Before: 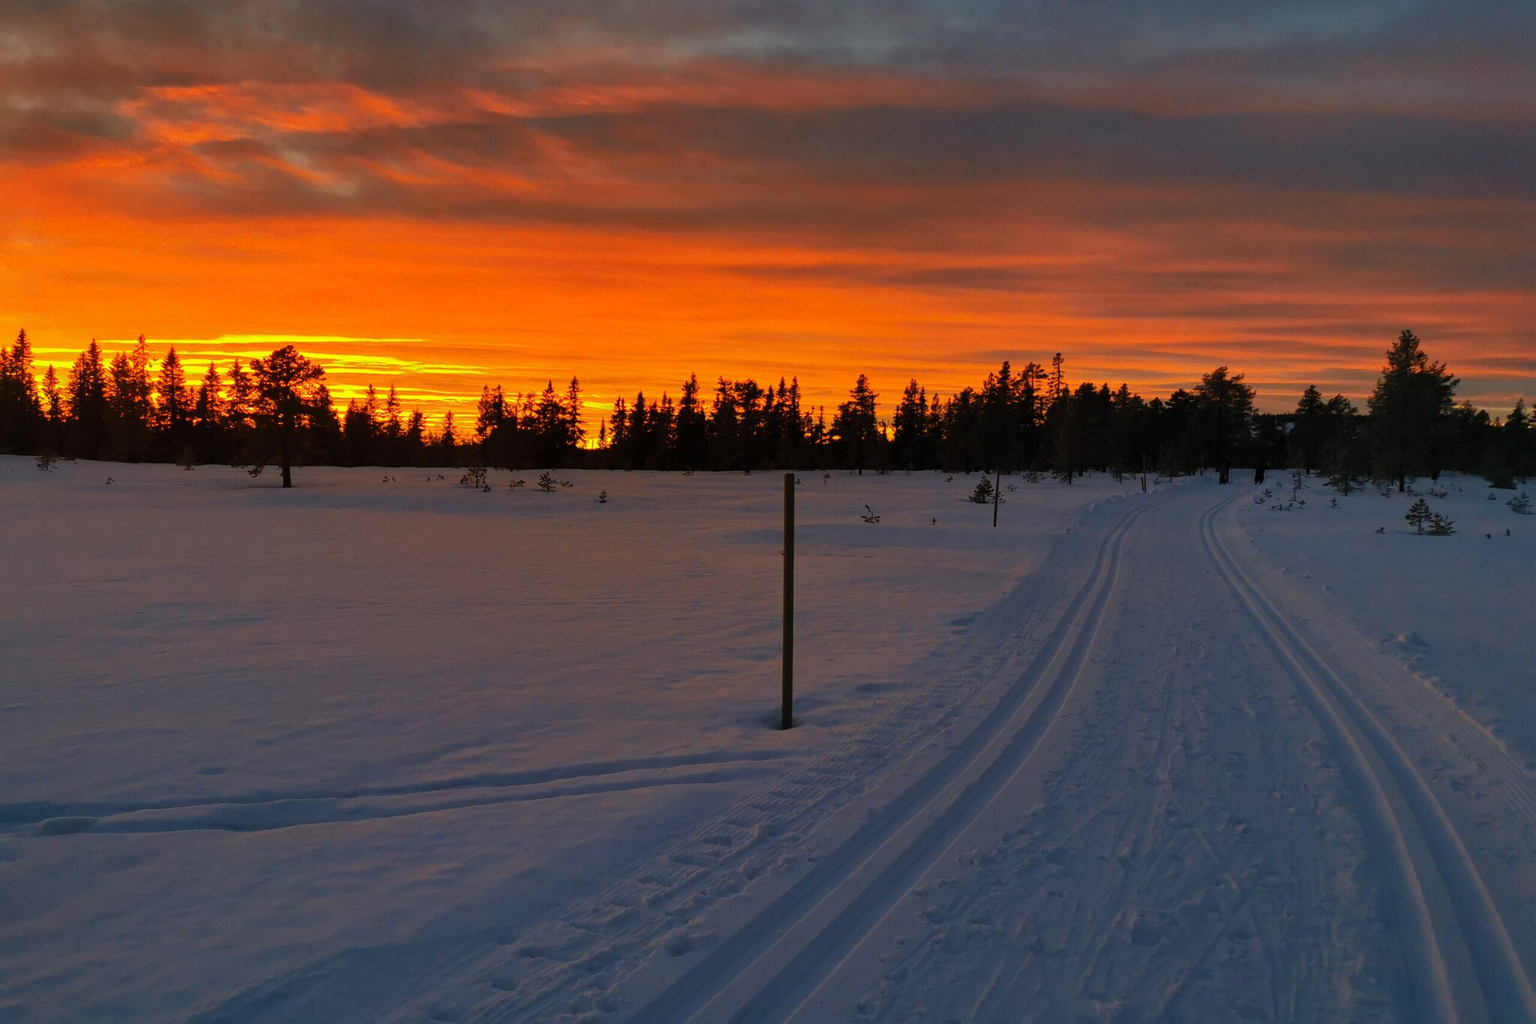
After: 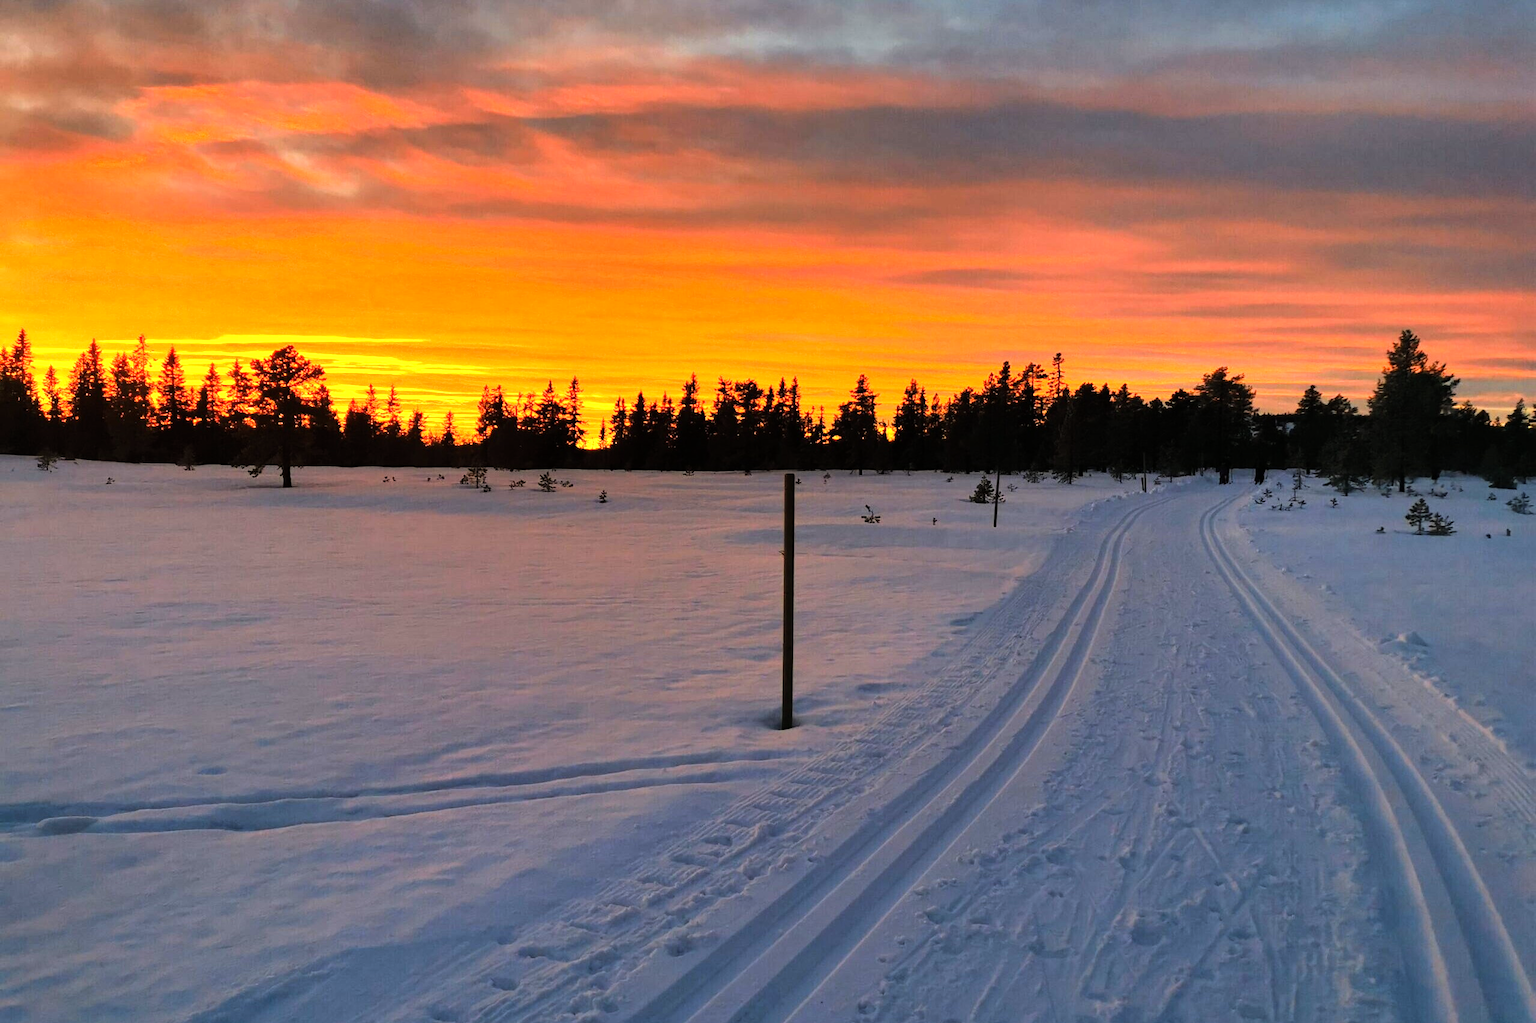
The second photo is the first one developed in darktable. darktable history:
tone equalizer: -8 EV -0.417 EV, -7 EV -0.389 EV, -6 EV -0.333 EV, -5 EV -0.222 EV, -3 EV 0.222 EV, -2 EV 0.333 EV, -1 EV 0.389 EV, +0 EV 0.417 EV, edges refinement/feathering 500, mask exposure compensation -1.25 EV, preserve details no
exposure: black level correction 0, exposure 0.7 EV, compensate exposure bias true, compensate highlight preservation false
tone curve: curves: ch0 [(0, 0) (0.004, 0.001) (0.133, 0.112) (0.325, 0.362) (0.832, 0.893) (1, 1)], color space Lab, linked channels, preserve colors none
